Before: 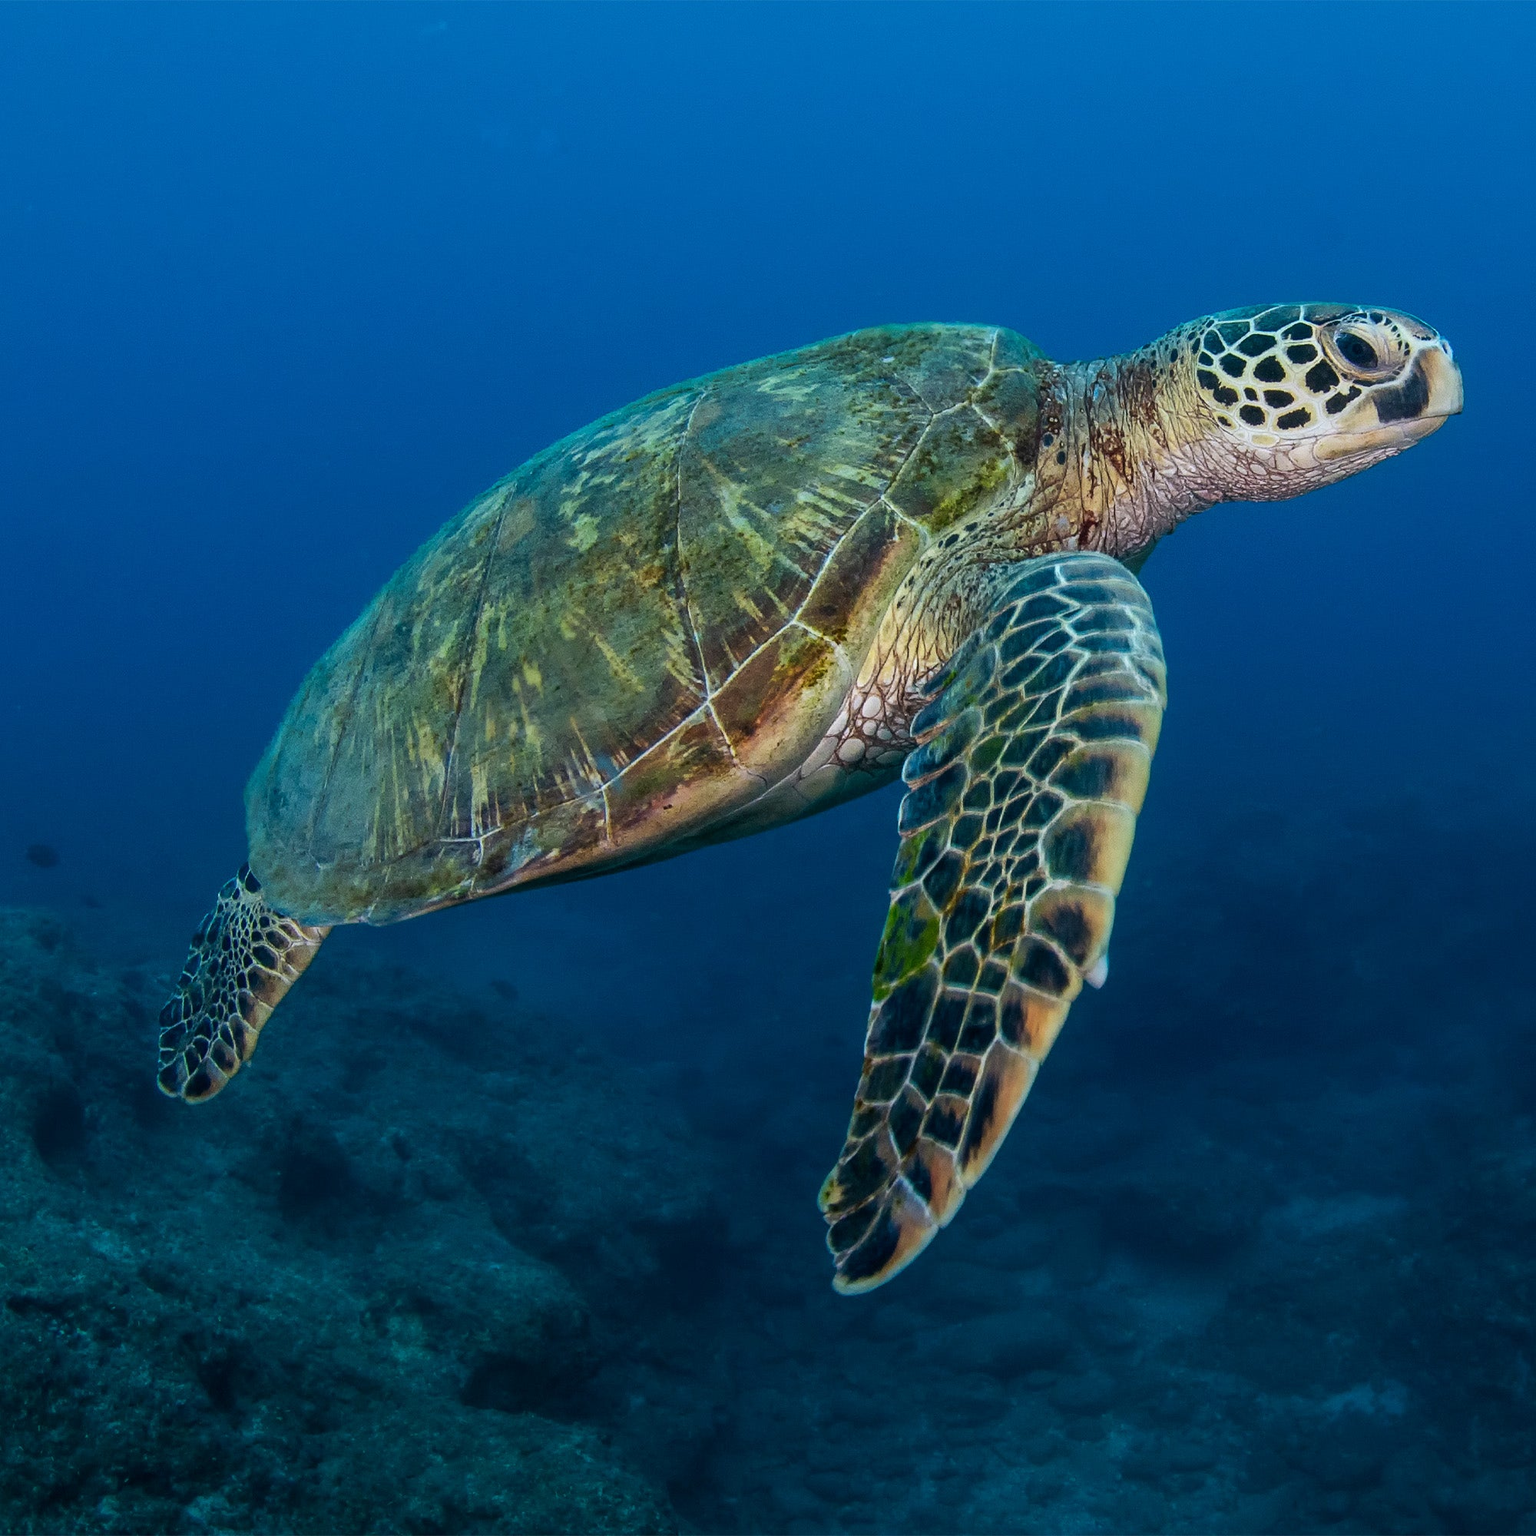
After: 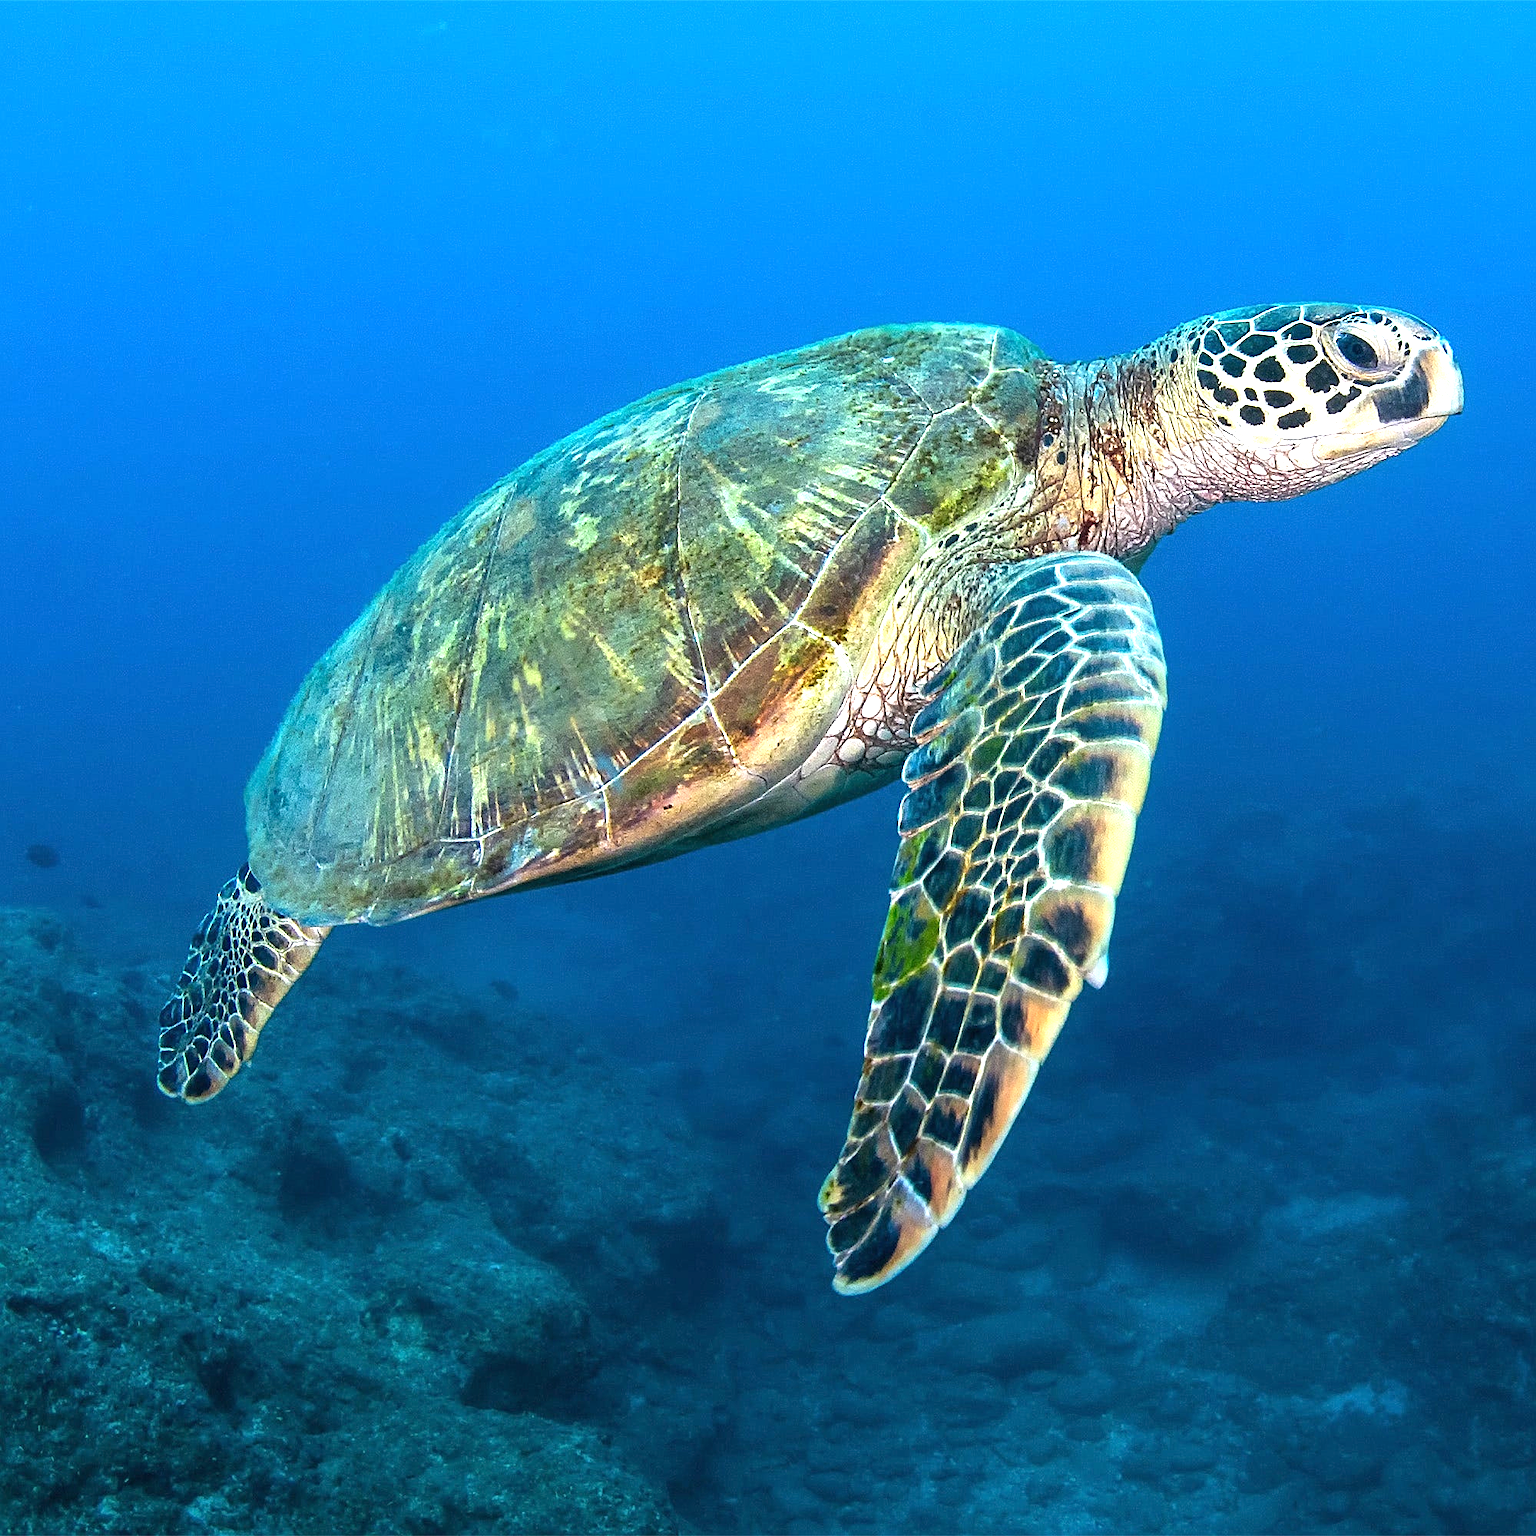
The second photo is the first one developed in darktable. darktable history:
exposure: black level correction 0, exposure 1.452 EV, compensate highlight preservation false
sharpen: on, module defaults
